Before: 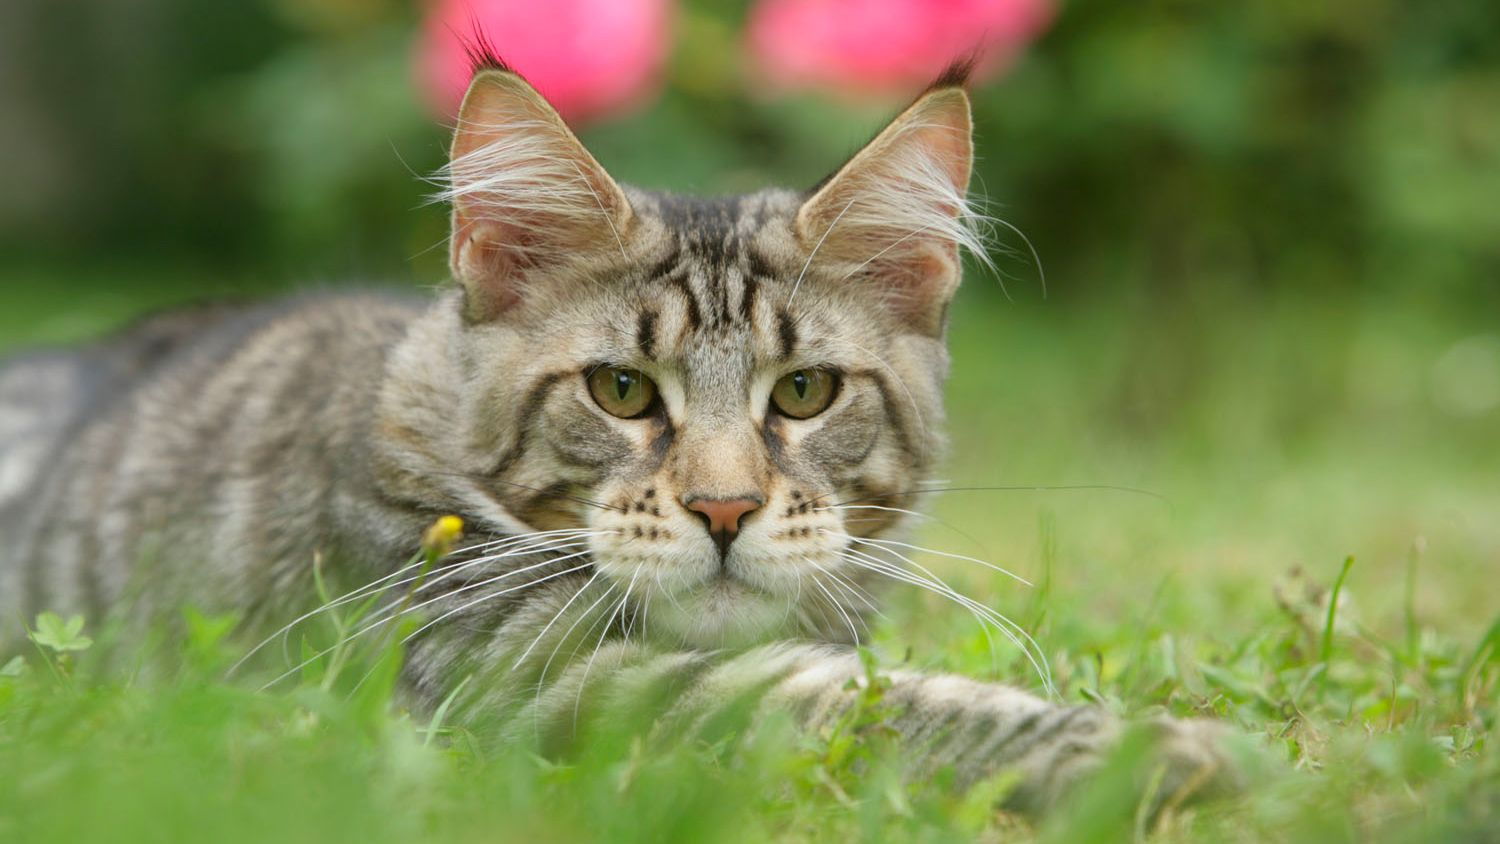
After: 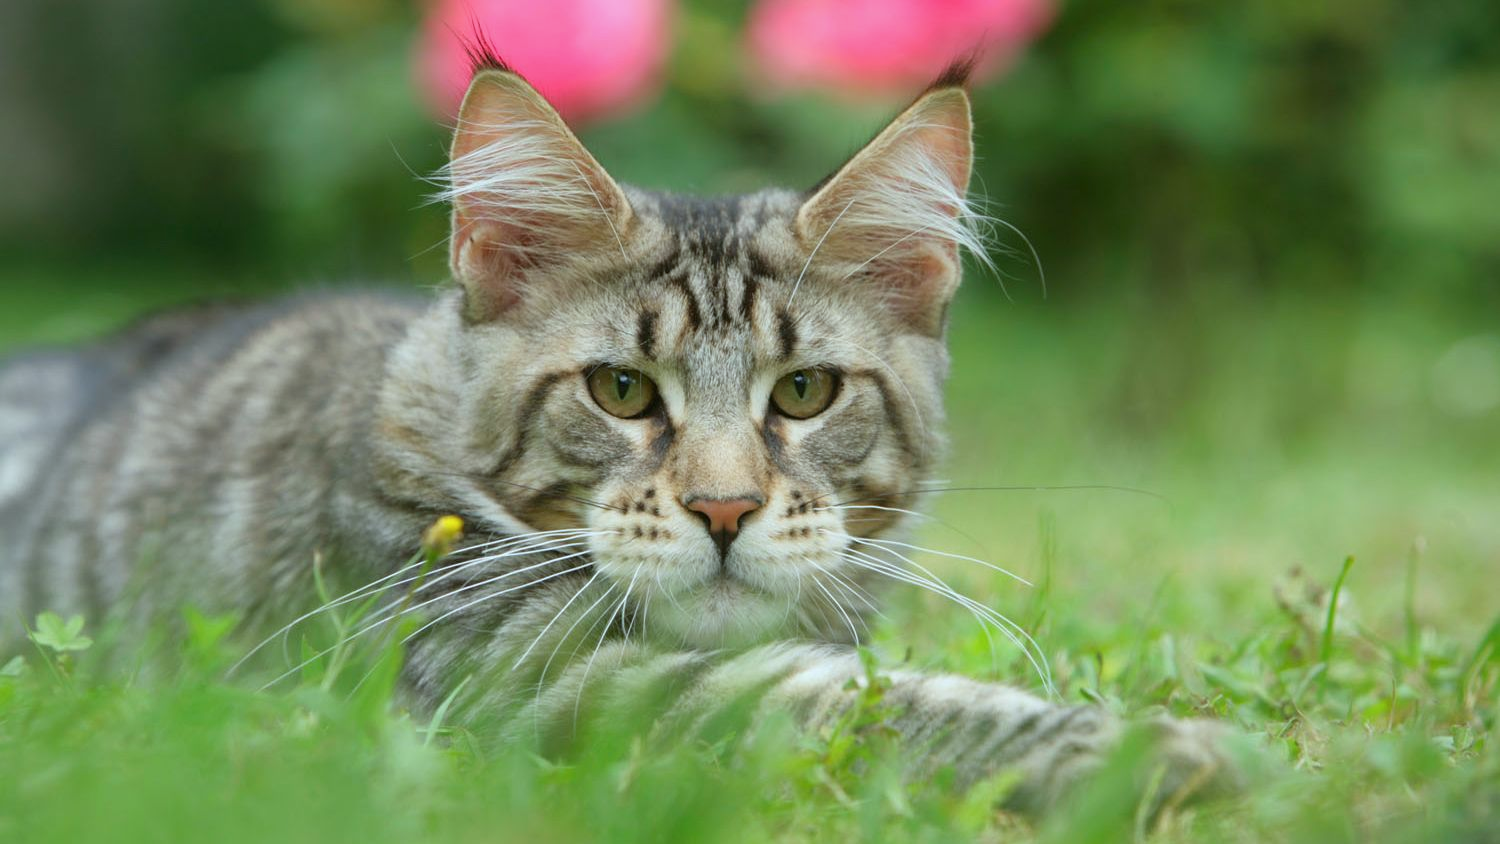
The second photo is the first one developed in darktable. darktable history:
color calibration: illuminant Planckian (black body), adaptation linear Bradford (ICC v4), x 0.364, y 0.367, temperature 4416.46 K
